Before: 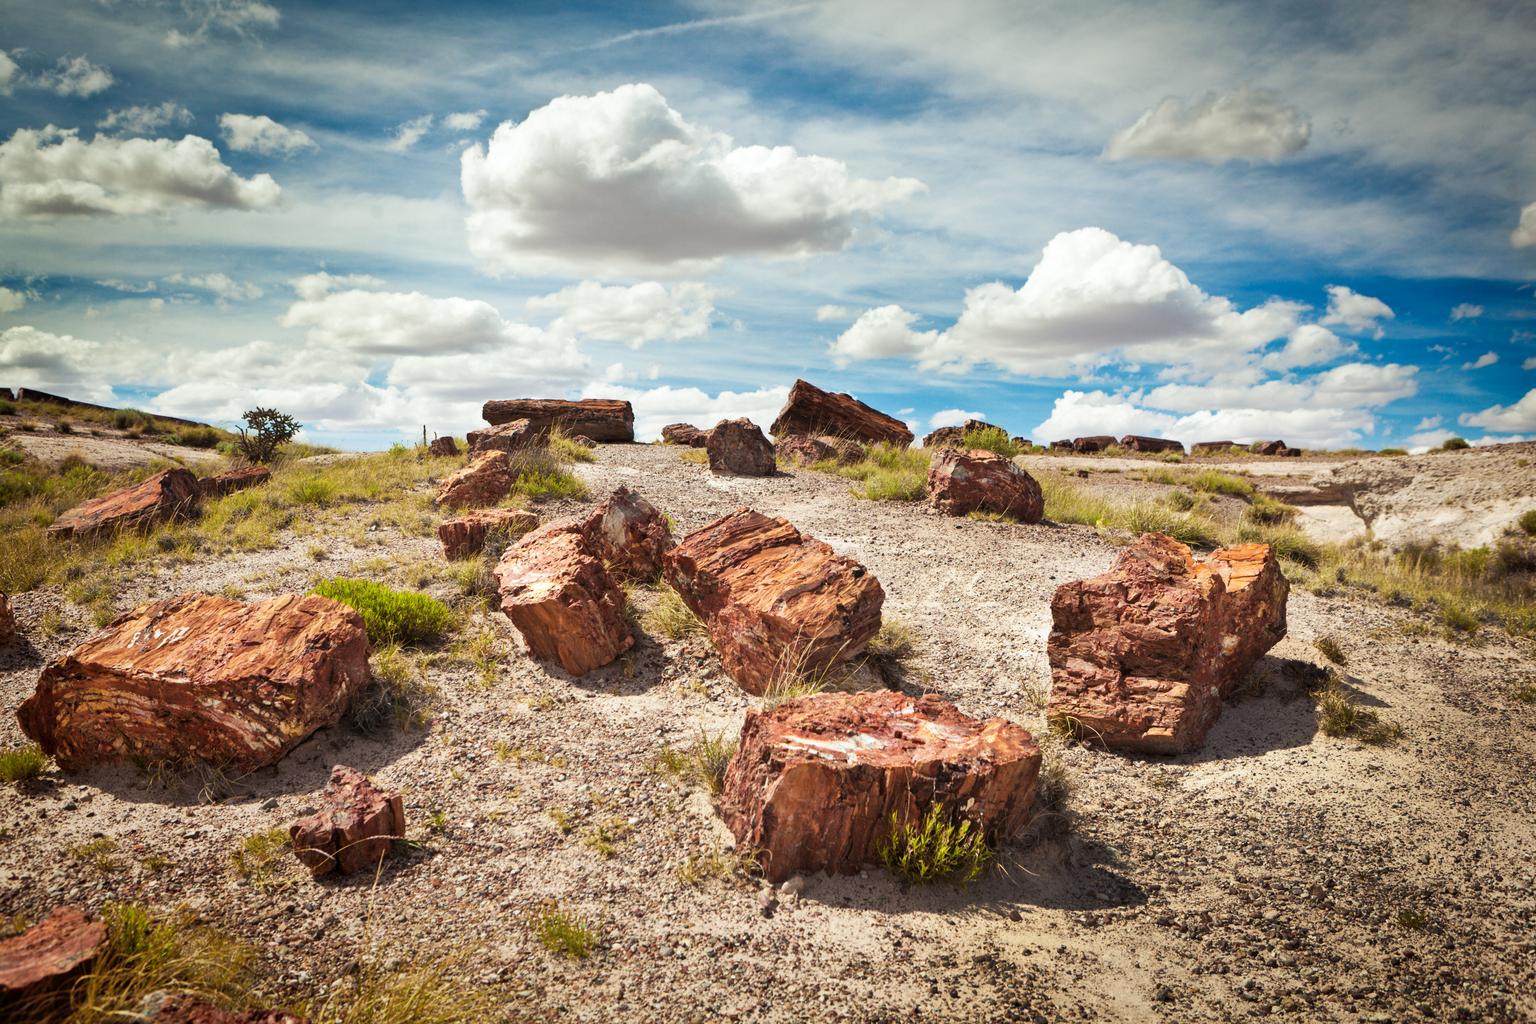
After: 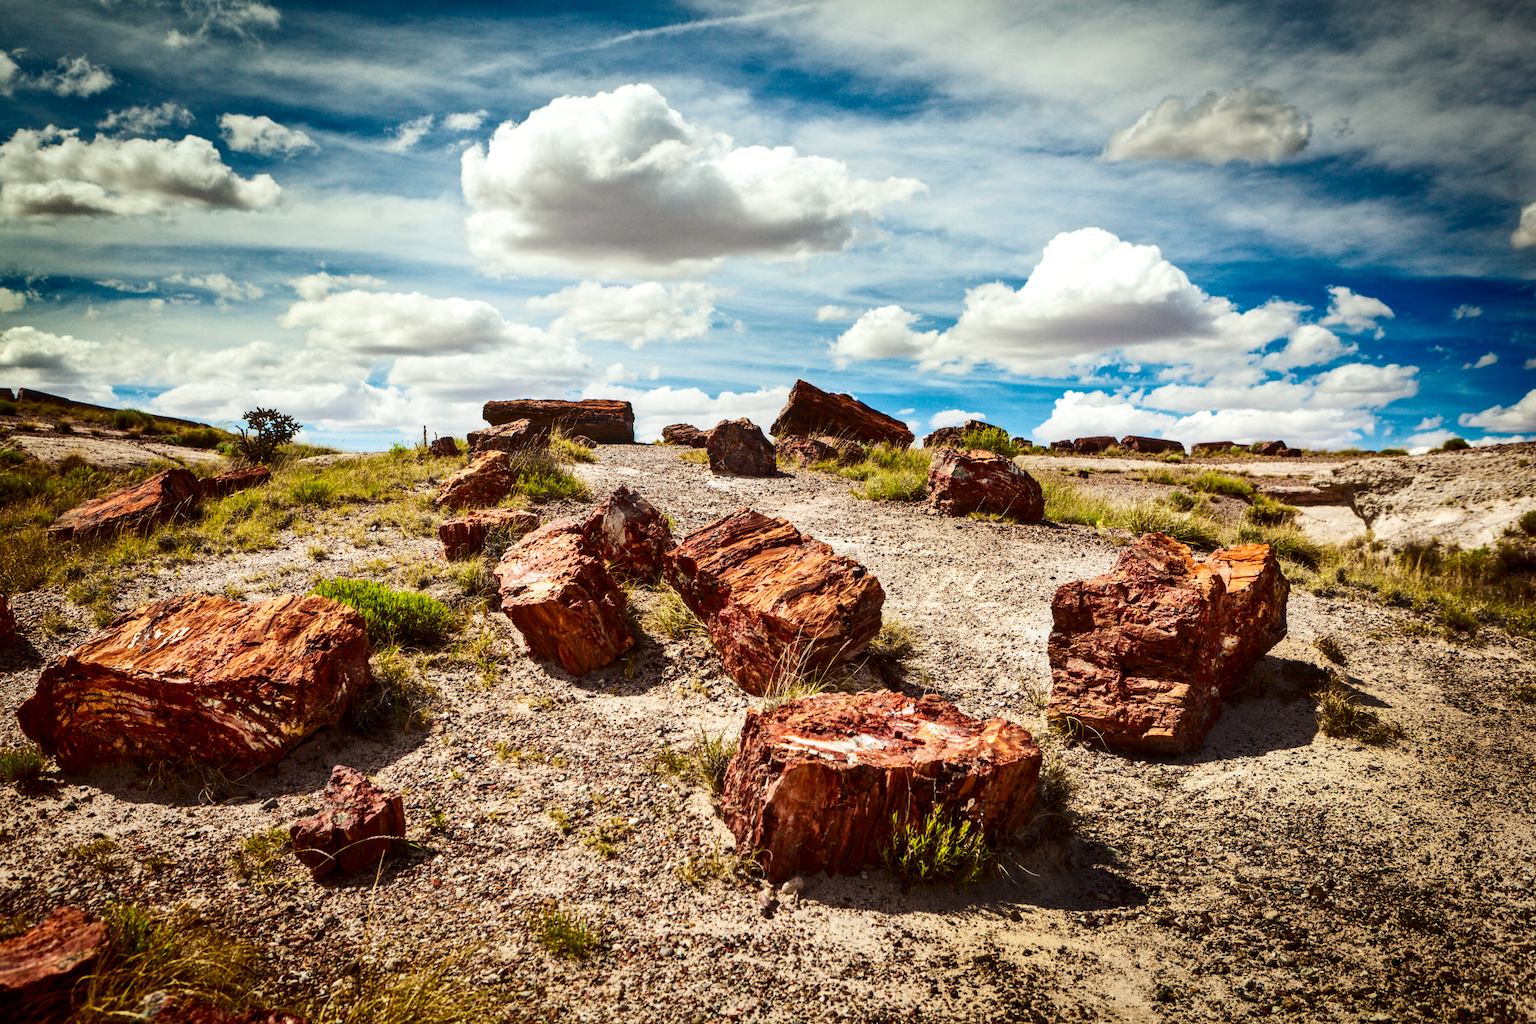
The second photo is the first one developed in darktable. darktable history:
contrast brightness saturation: contrast 0.224, brightness -0.195, saturation 0.242
local contrast: on, module defaults
